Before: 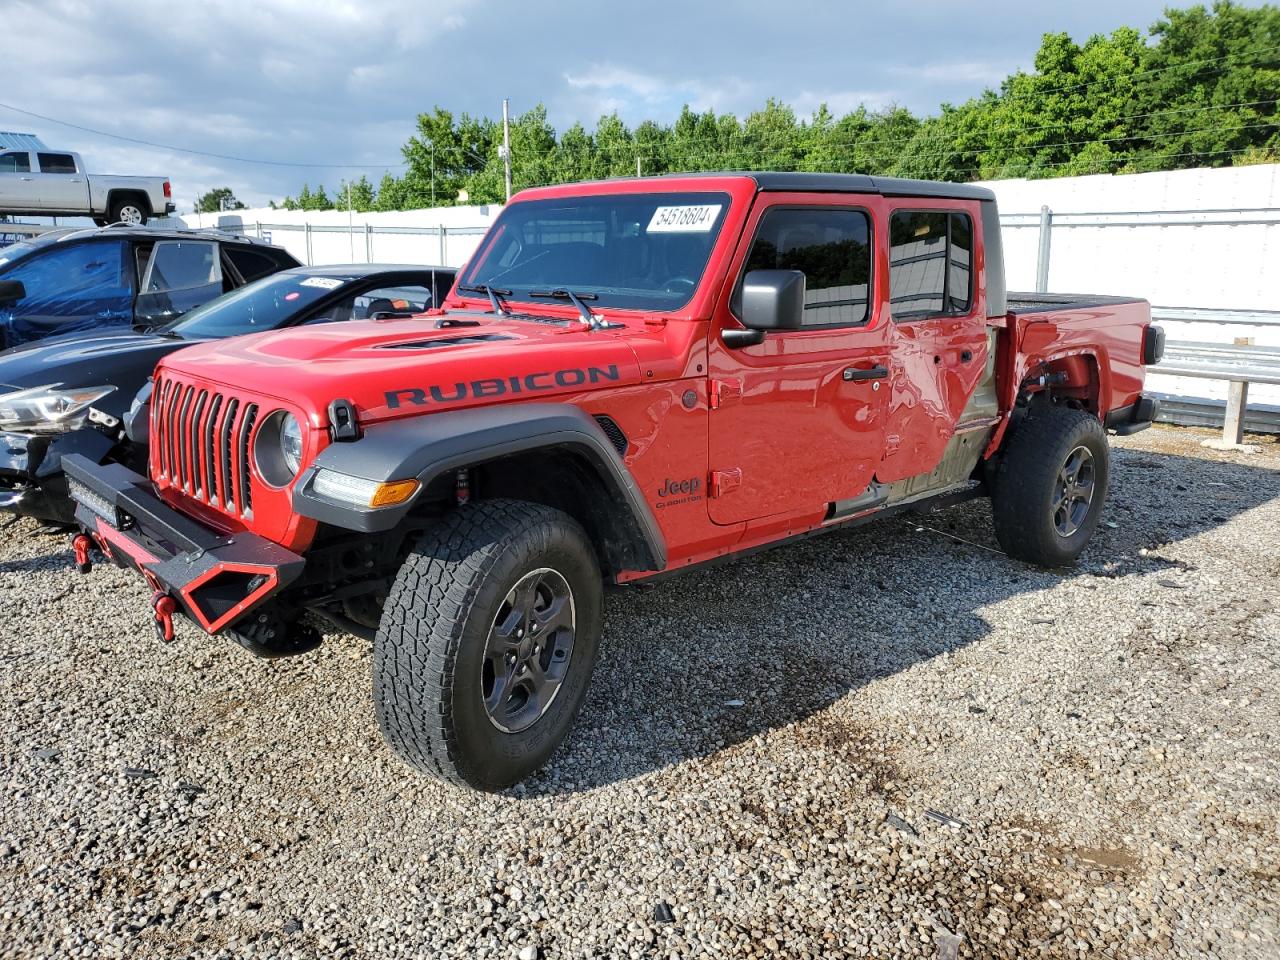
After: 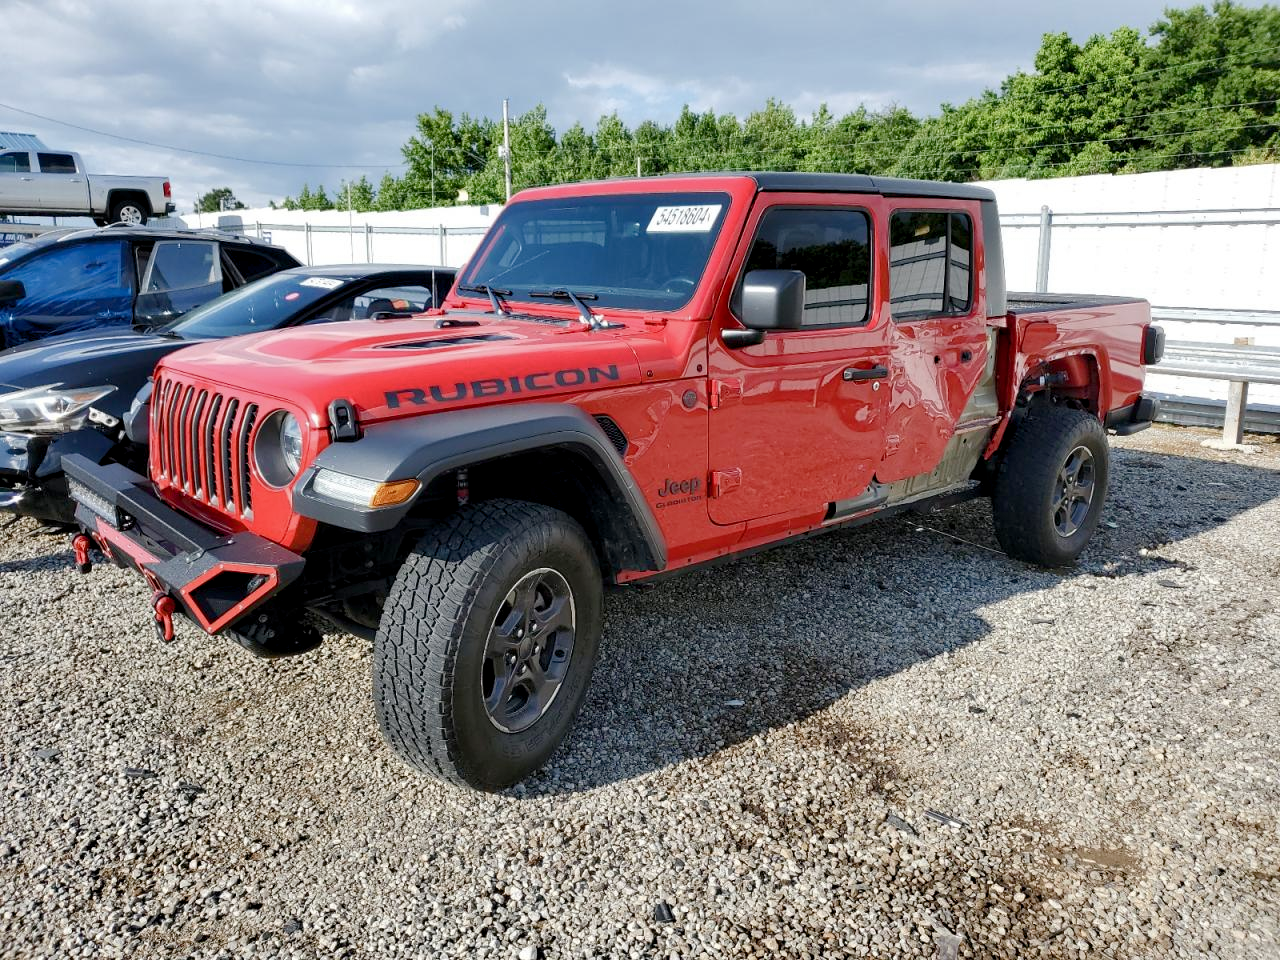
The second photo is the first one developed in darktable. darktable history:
color balance rgb: global offset › luminance -0.367%, perceptual saturation grading › global saturation 0.229%, perceptual saturation grading › highlights -30.083%, perceptual saturation grading › shadows 19.32%
